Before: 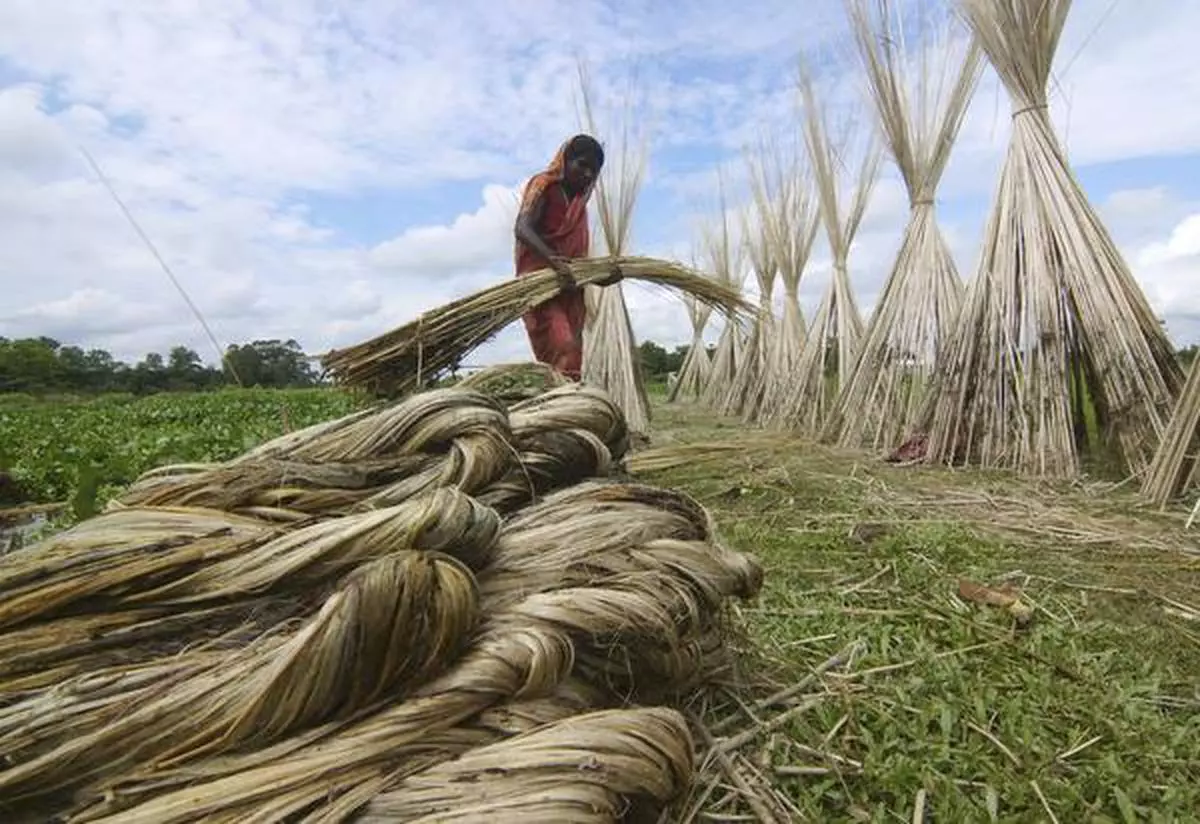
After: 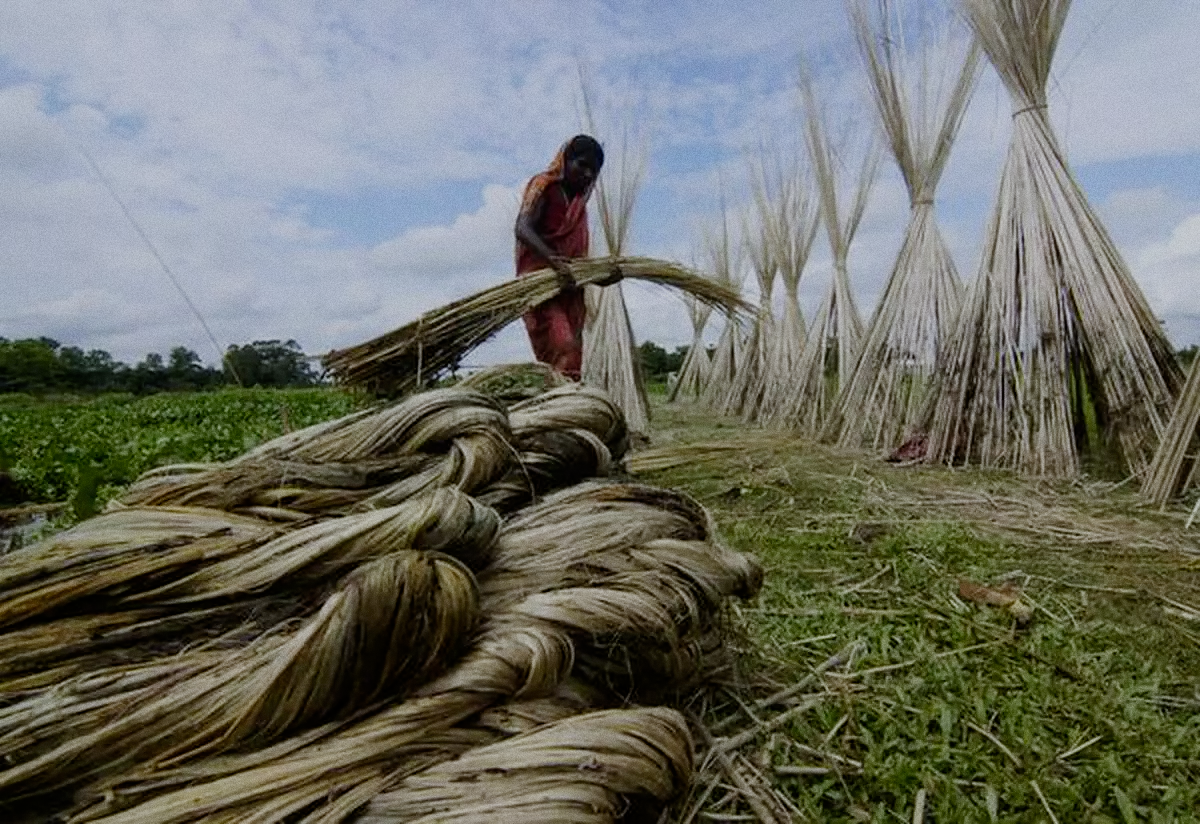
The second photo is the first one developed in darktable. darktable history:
grain: coarseness 0.47 ISO
filmic rgb: middle gray luminance 29%, black relative exposure -10.3 EV, white relative exposure 5.5 EV, threshold 6 EV, target black luminance 0%, hardness 3.95, latitude 2.04%, contrast 1.132, highlights saturation mix 5%, shadows ↔ highlights balance 15.11%, add noise in highlights 0, preserve chrominance no, color science v3 (2019), use custom middle-gray values true, iterations of high-quality reconstruction 0, contrast in highlights soft, enable highlight reconstruction true
white balance: red 0.967, blue 1.049
